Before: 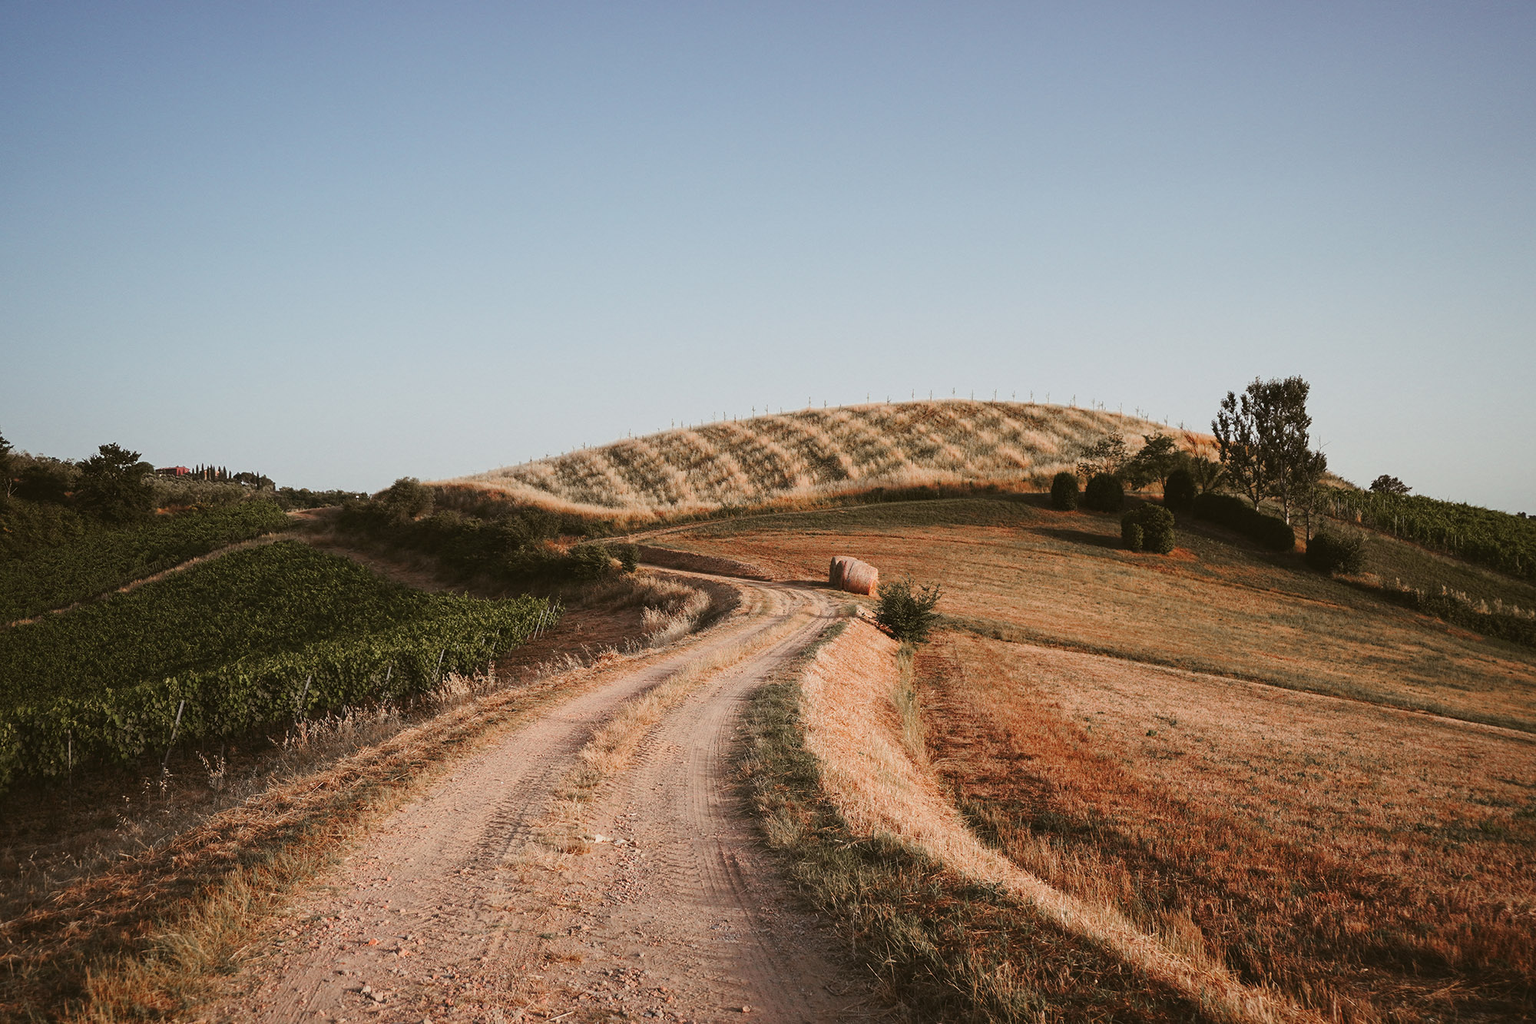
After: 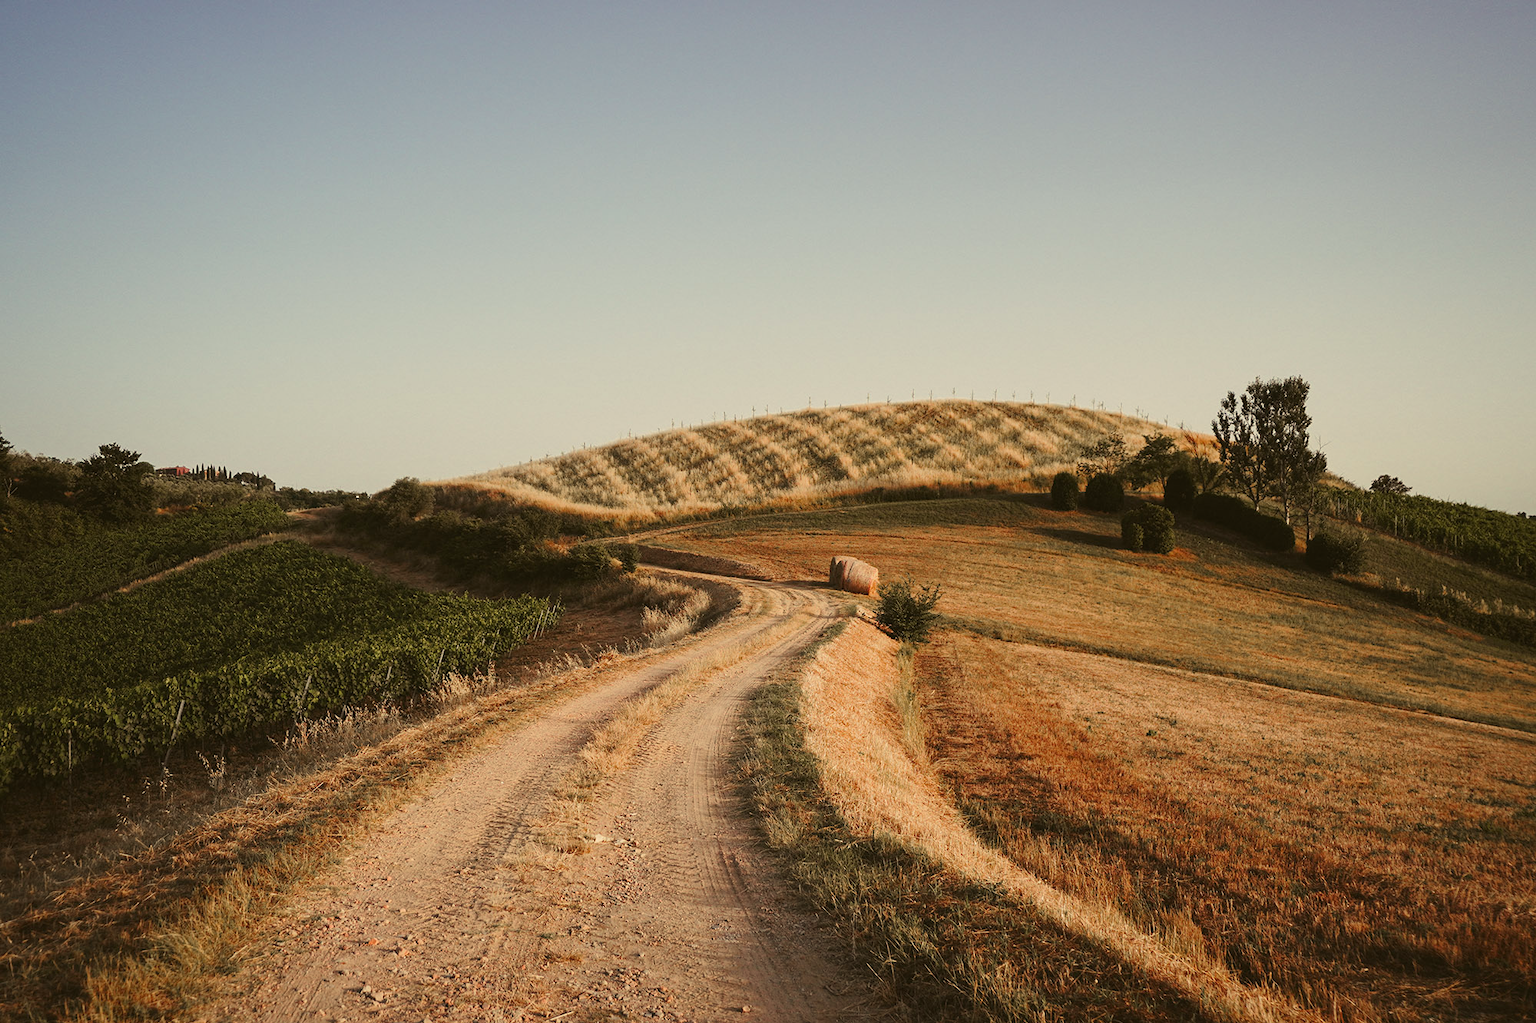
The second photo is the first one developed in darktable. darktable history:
color correction: highlights a* 1.32, highlights b* 17.07
